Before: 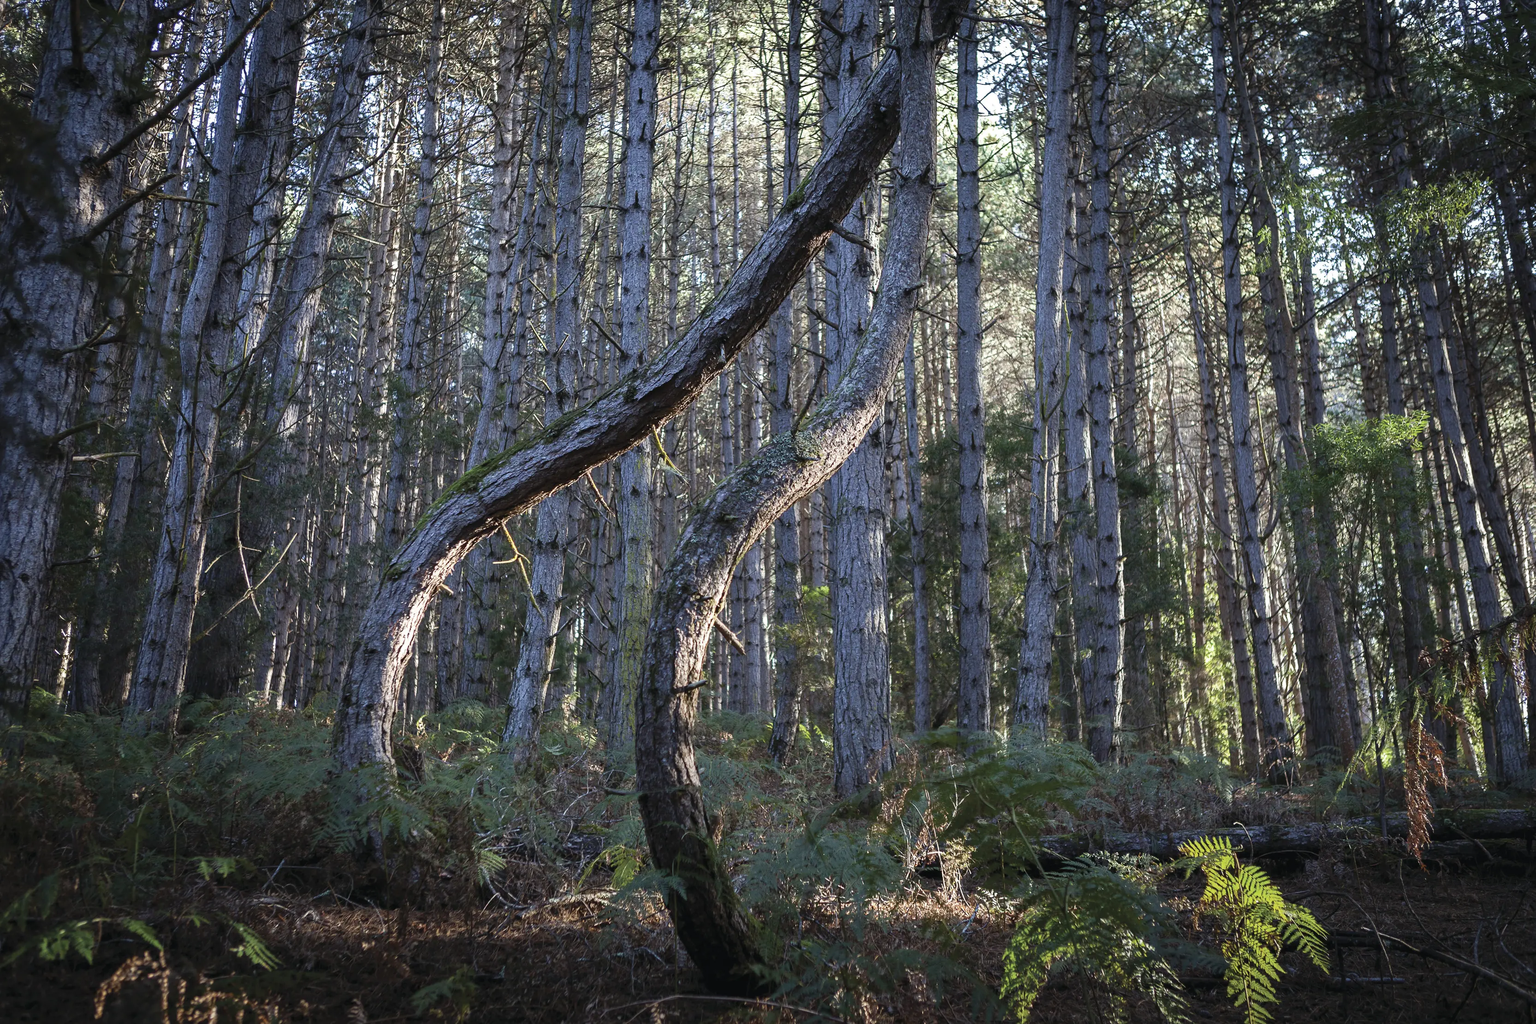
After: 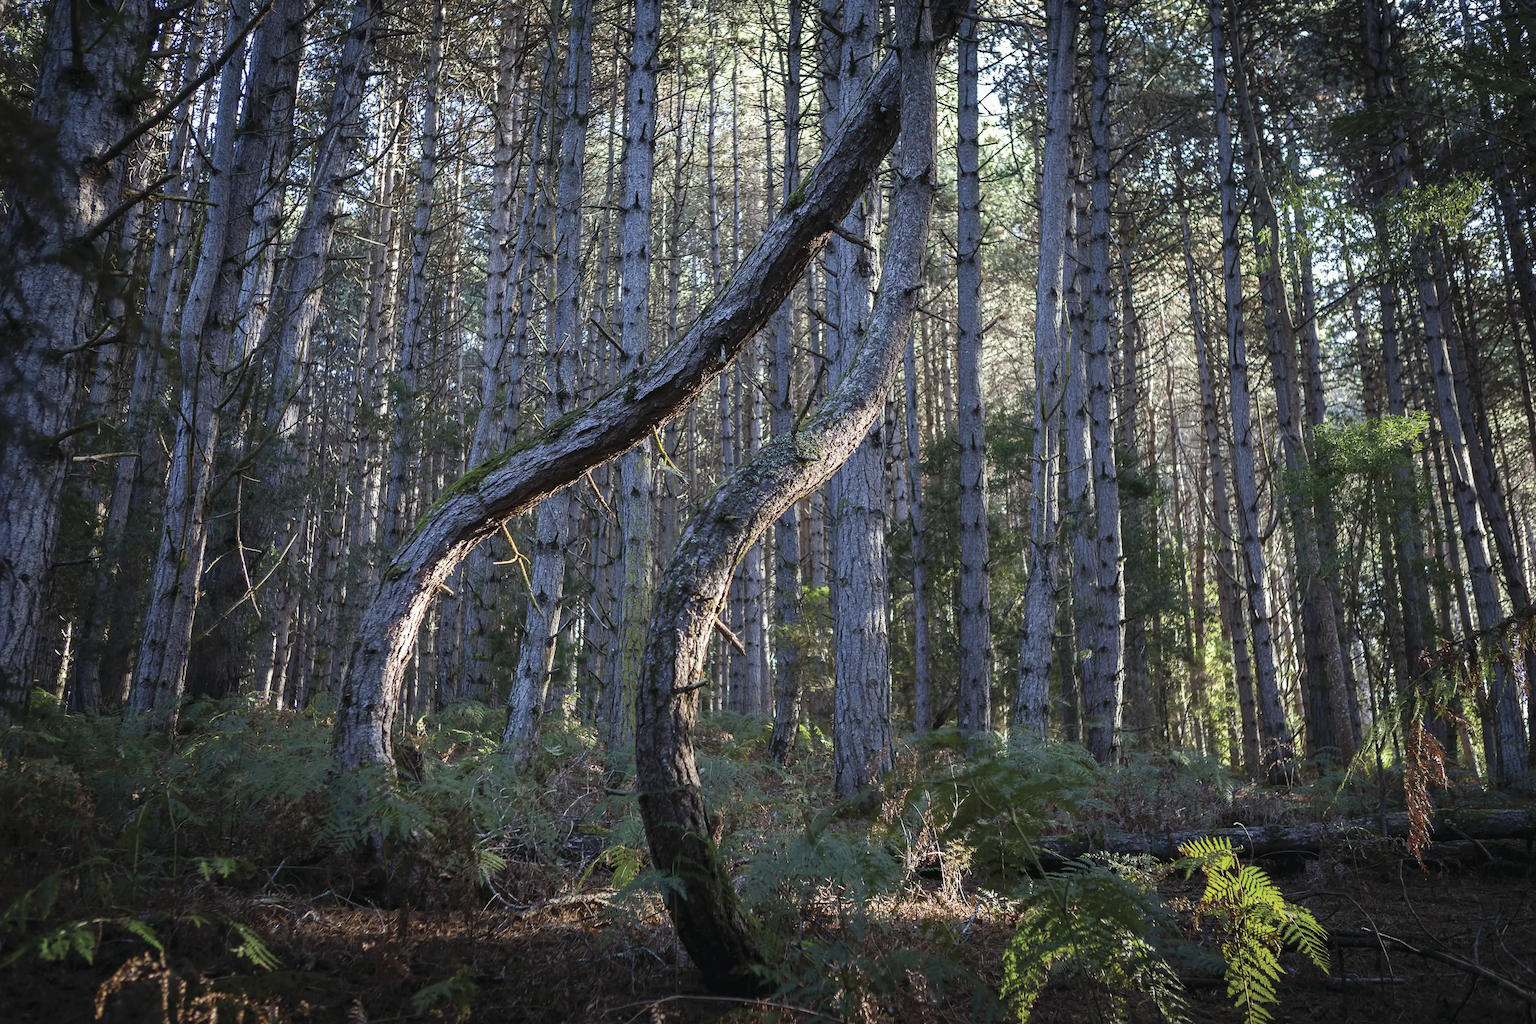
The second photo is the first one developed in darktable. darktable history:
exposure: exposure -0.045 EV, compensate highlight preservation false
